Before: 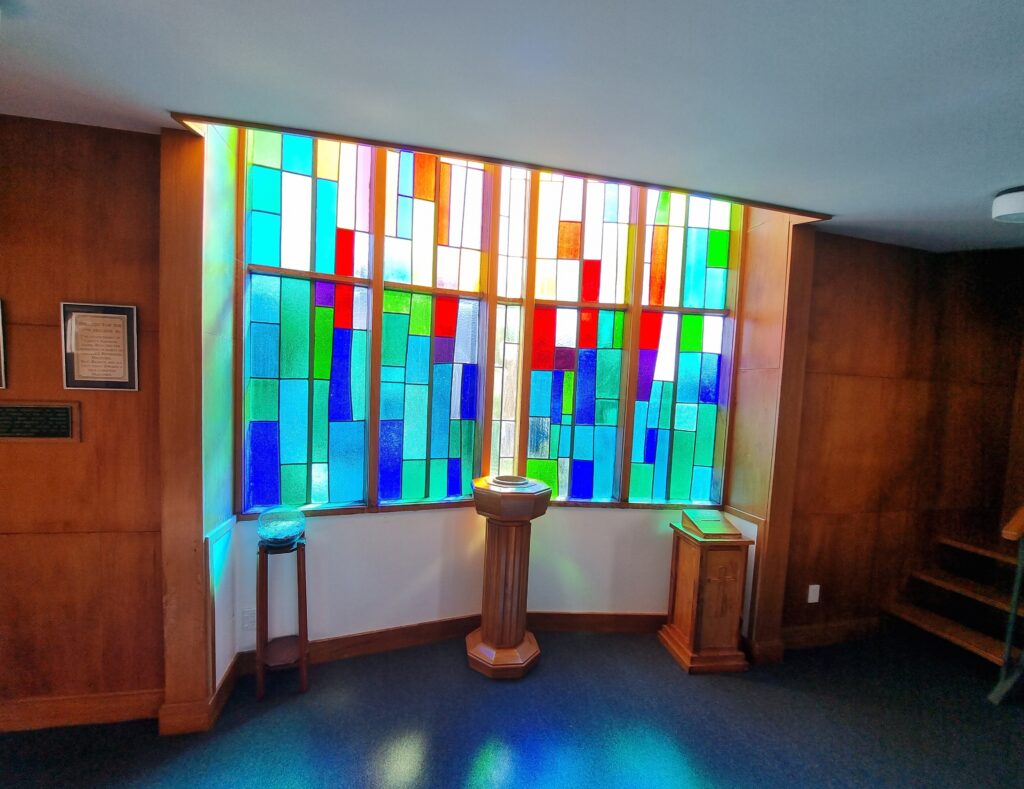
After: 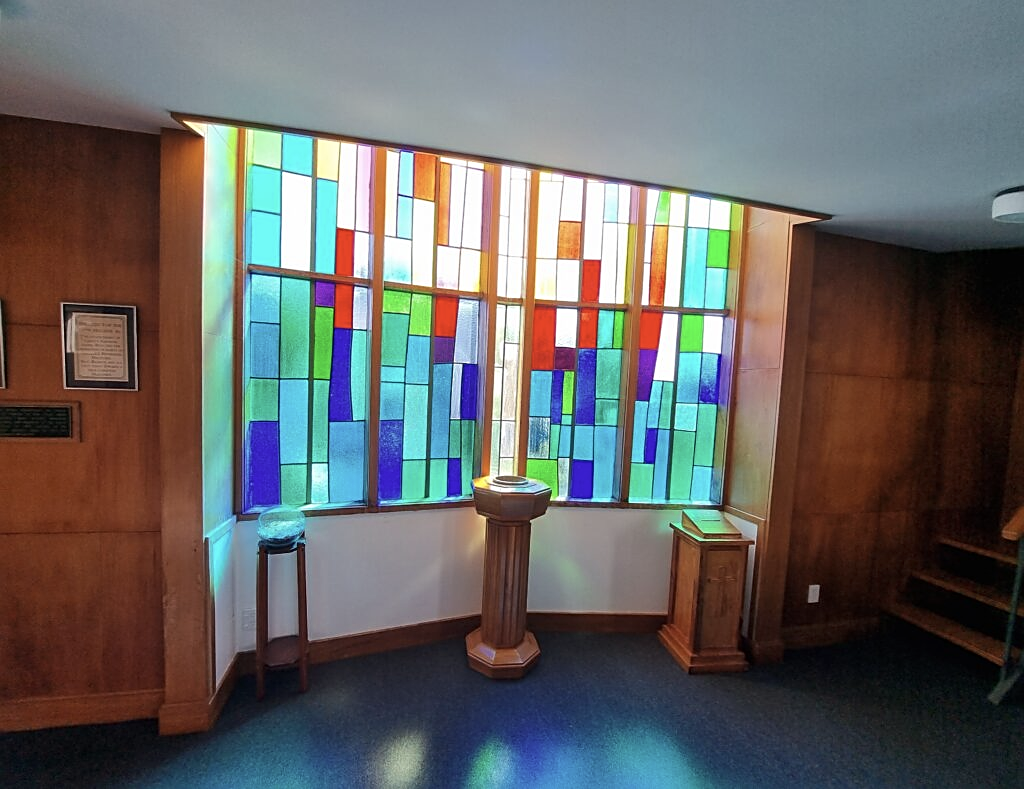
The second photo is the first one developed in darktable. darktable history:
contrast brightness saturation: contrast 0.06, brightness -0.01, saturation -0.23
sharpen: on, module defaults
